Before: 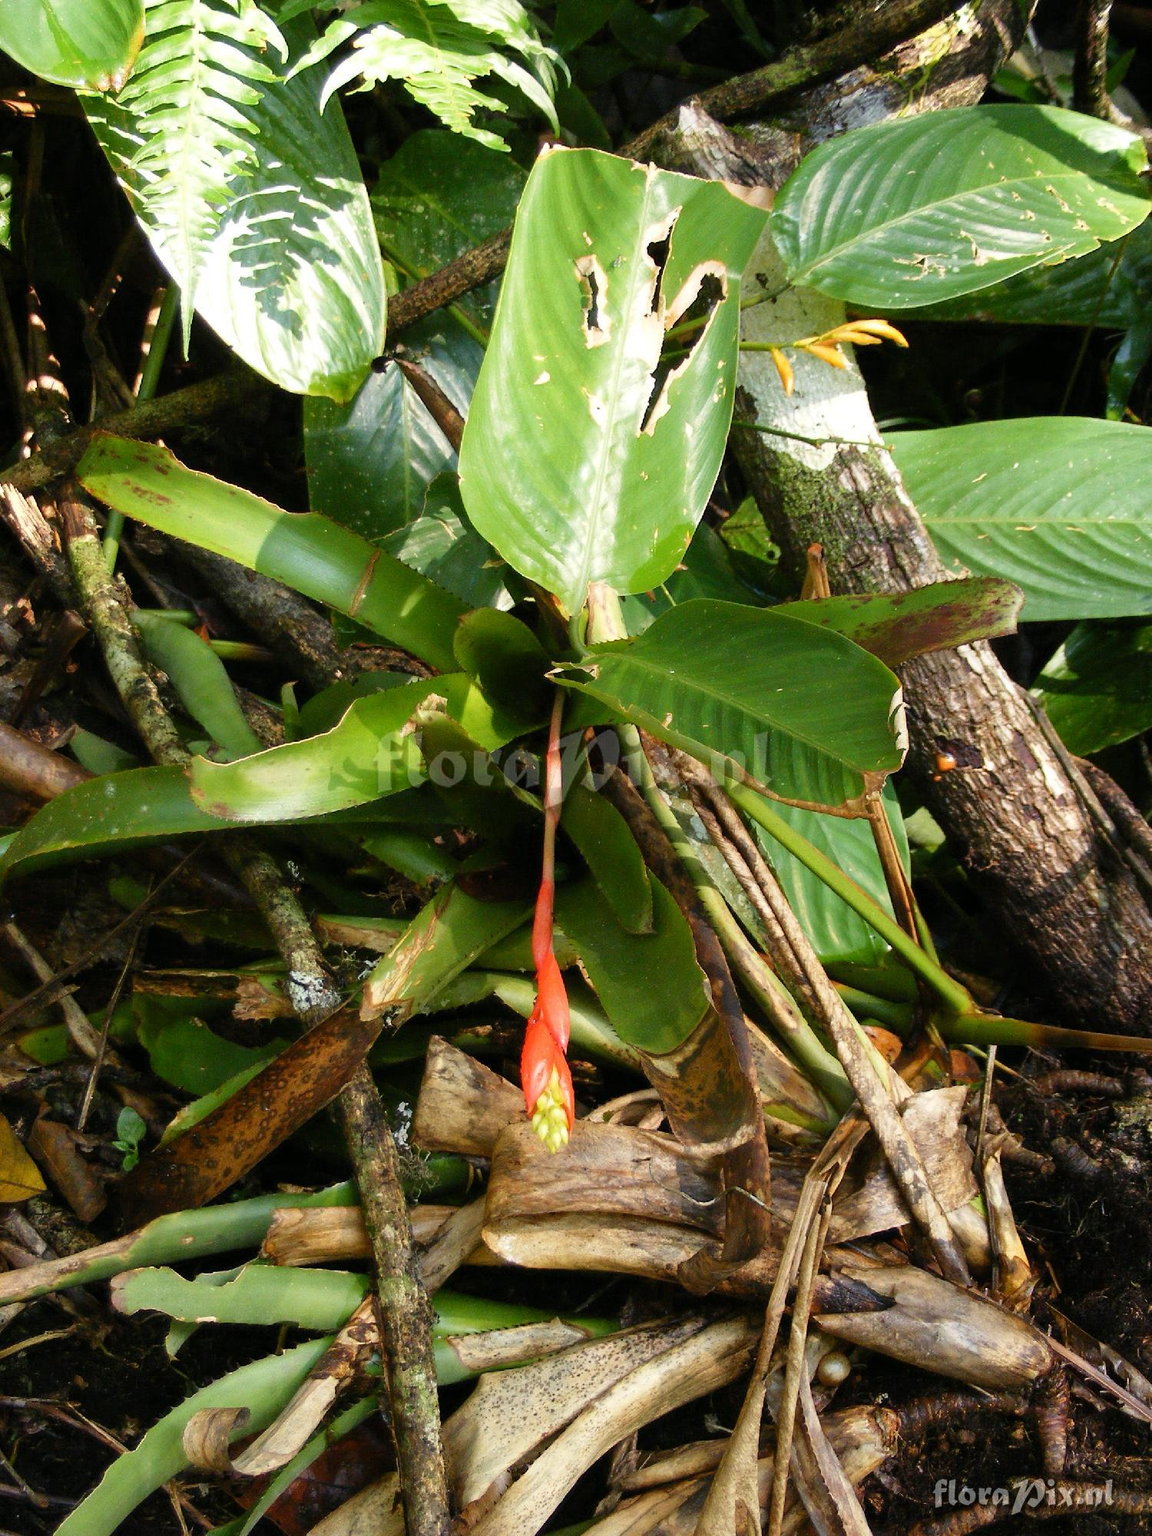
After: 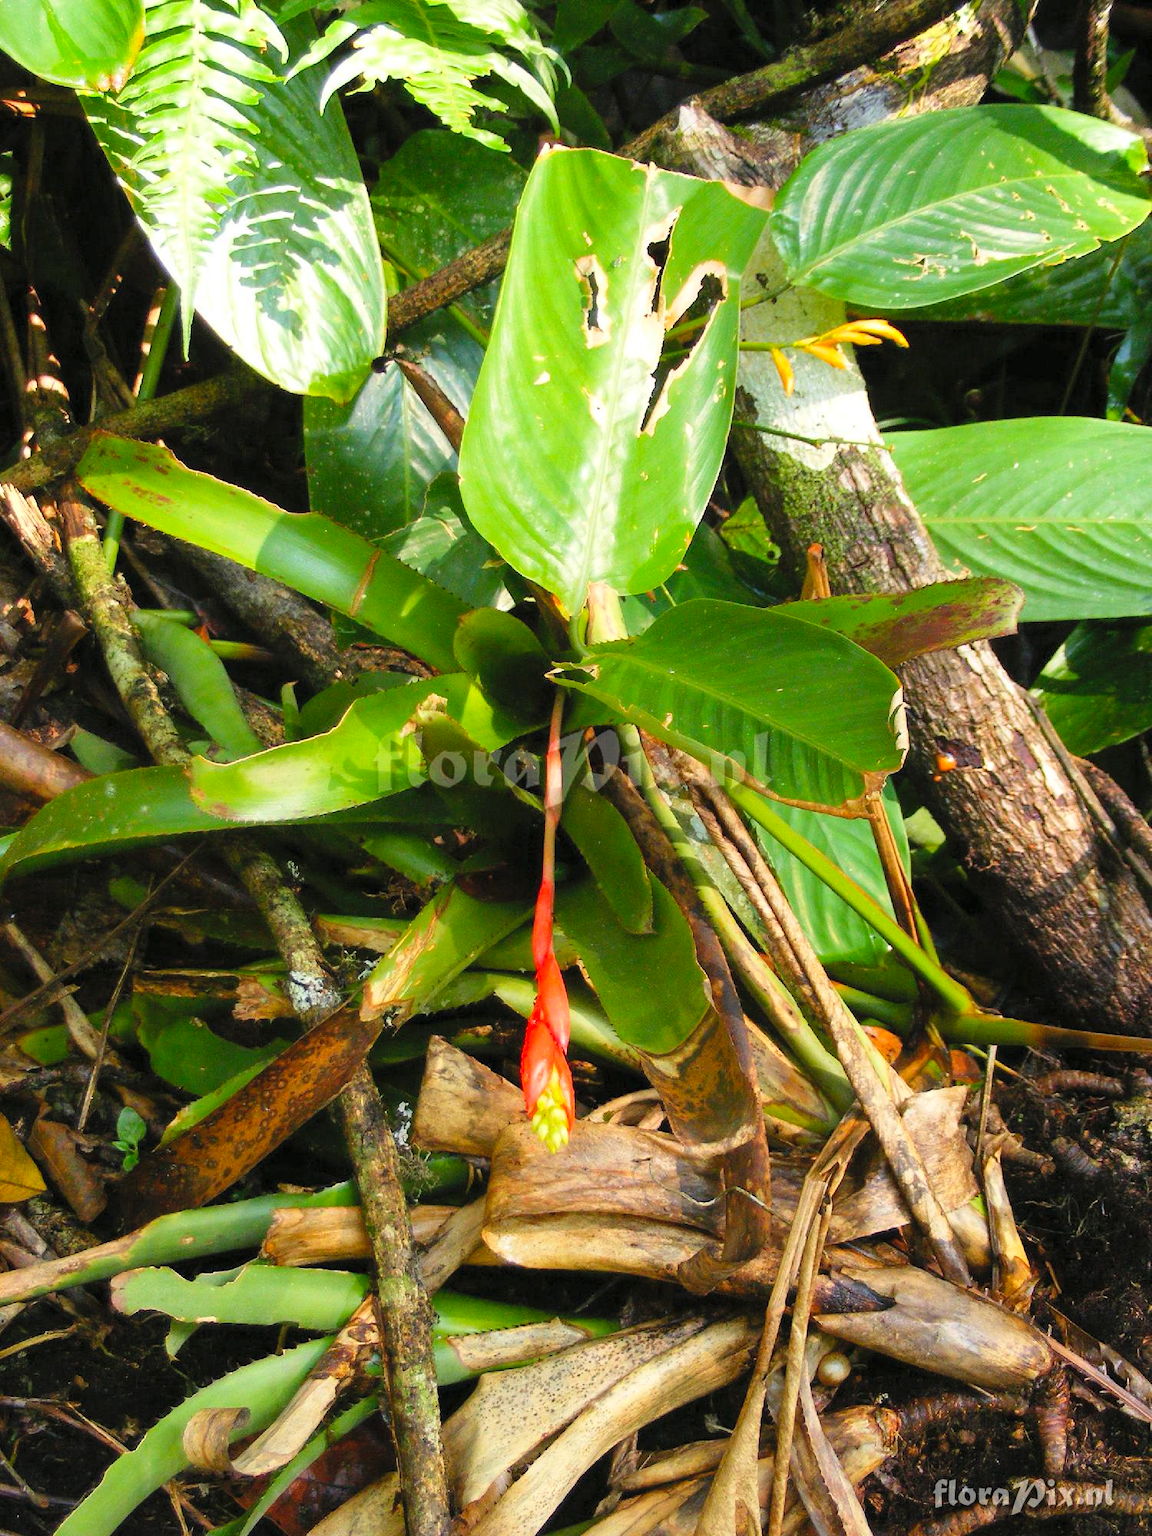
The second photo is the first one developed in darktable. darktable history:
contrast brightness saturation: contrast 0.07, brightness 0.176, saturation 0.404
